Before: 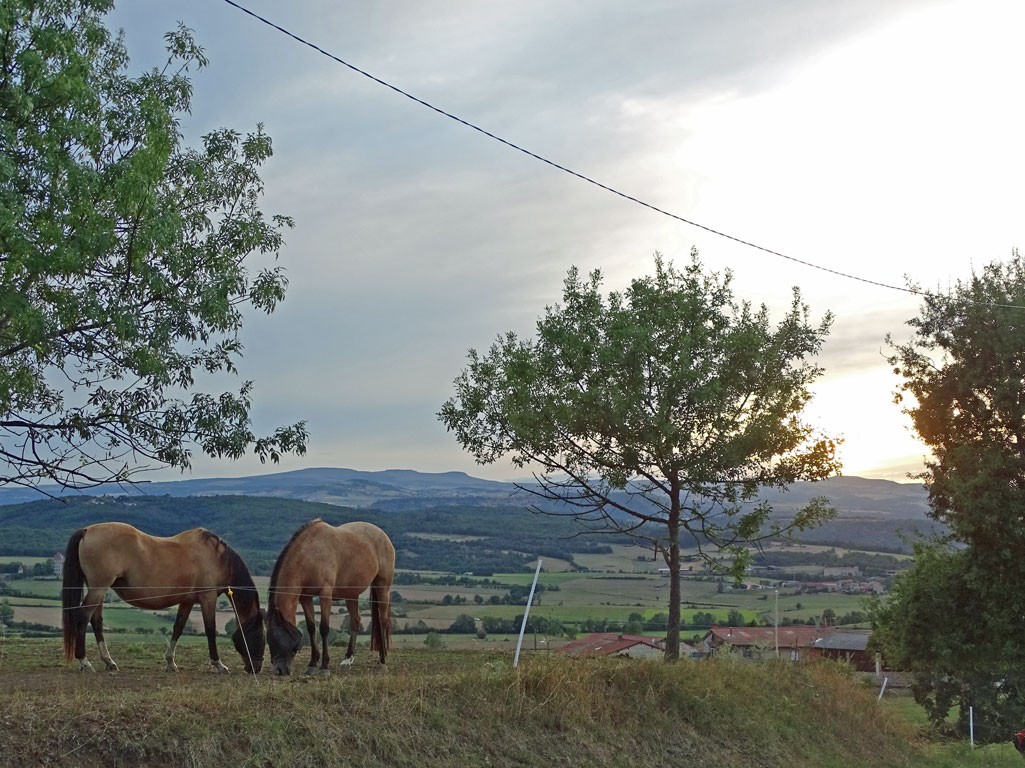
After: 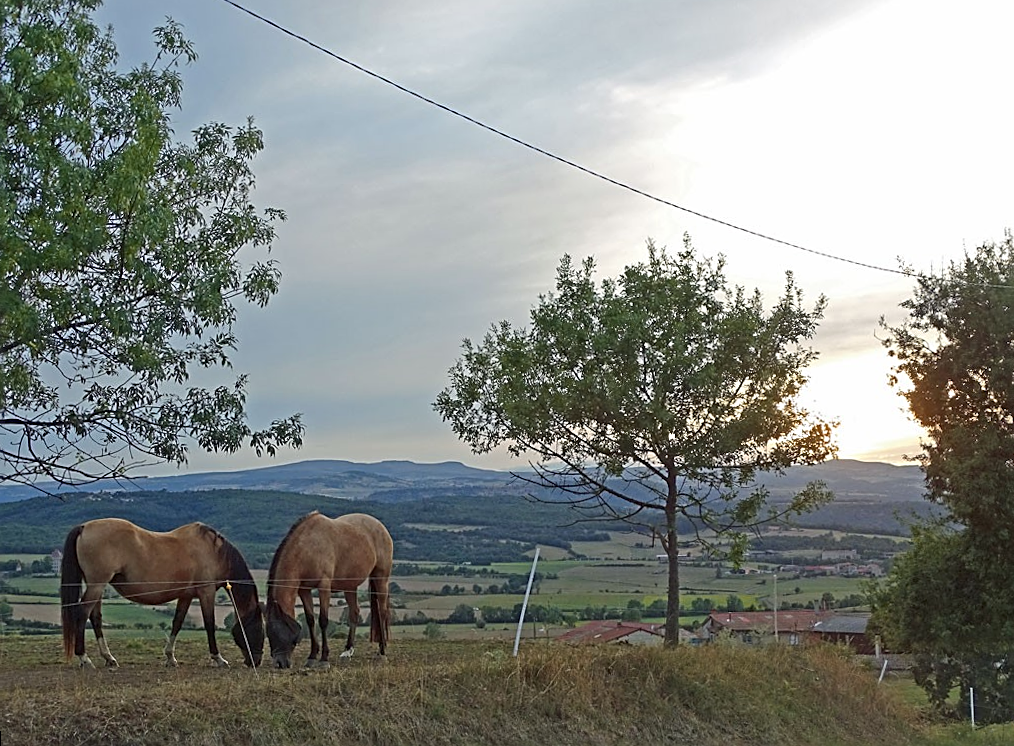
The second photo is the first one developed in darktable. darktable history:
rotate and perspective: rotation -1°, crop left 0.011, crop right 0.989, crop top 0.025, crop bottom 0.975
sharpen: on, module defaults
color zones: curves: ch2 [(0, 0.5) (0.143, 0.5) (0.286, 0.416) (0.429, 0.5) (0.571, 0.5) (0.714, 0.5) (0.857, 0.5) (1, 0.5)]
